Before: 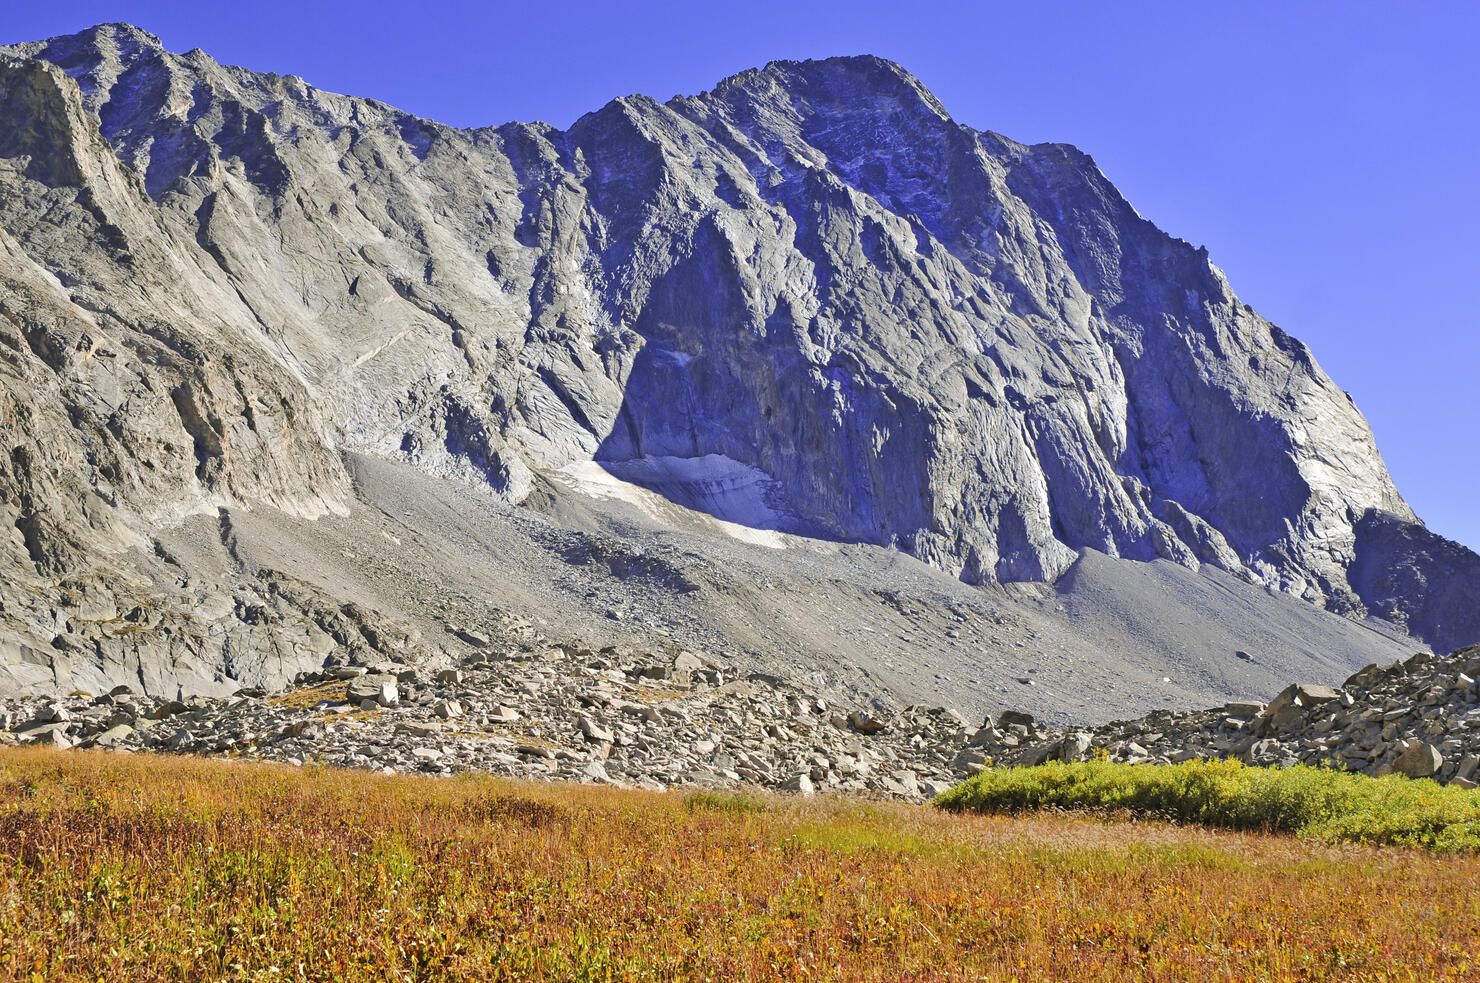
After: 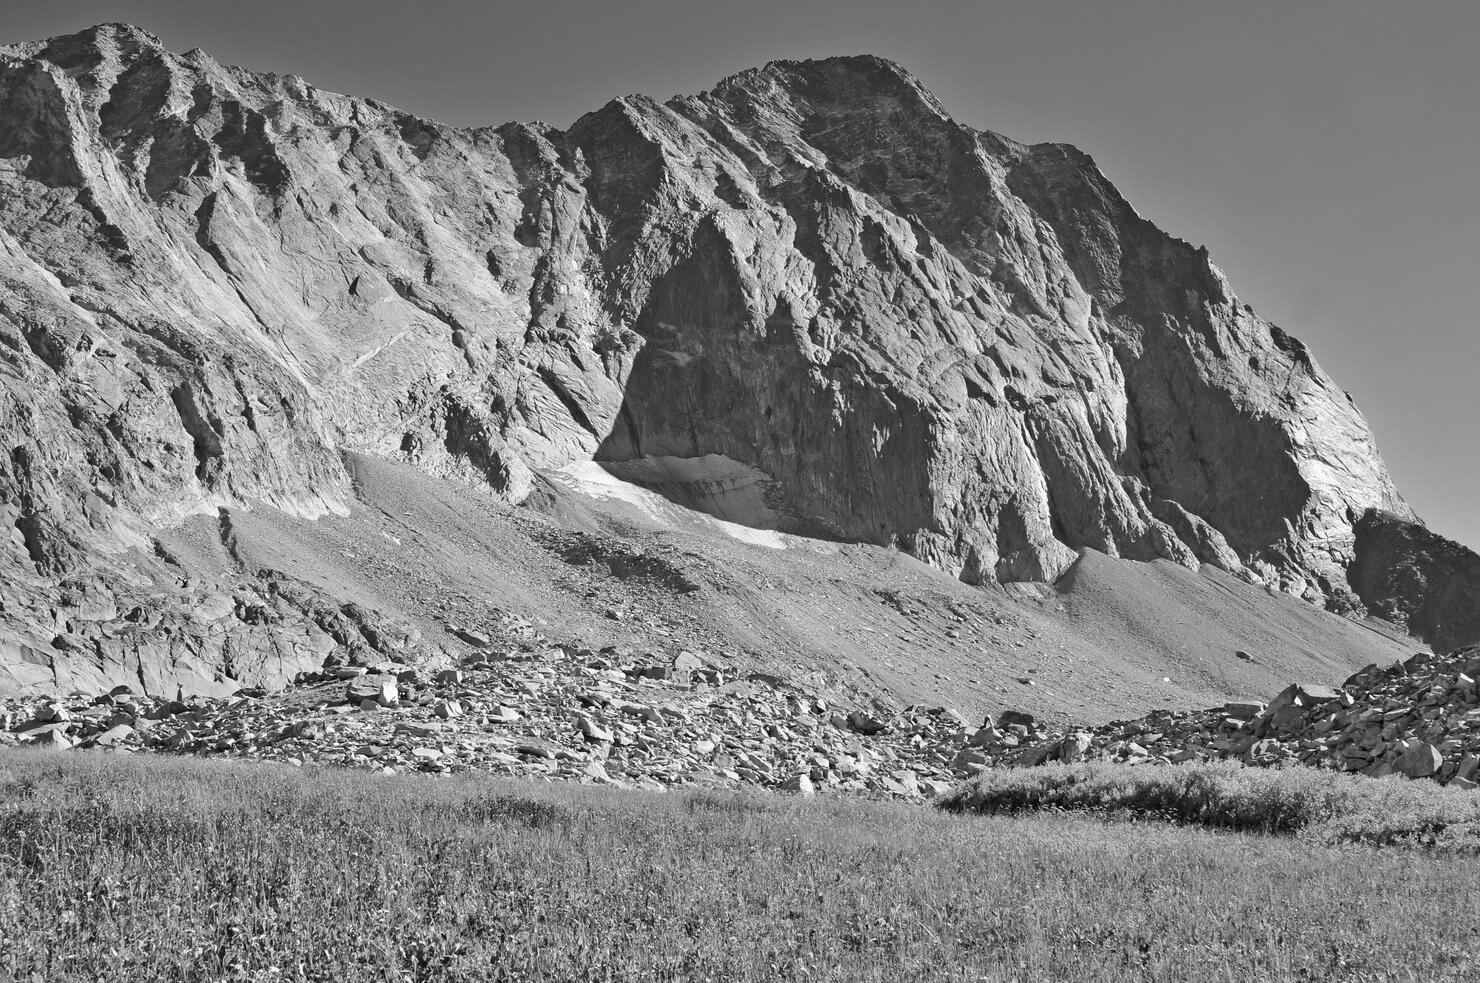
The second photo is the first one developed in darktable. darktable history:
shadows and highlights: shadows 49, highlights -41, soften with gaussian
monochrome: a 16.06, b 15.48, size 1
